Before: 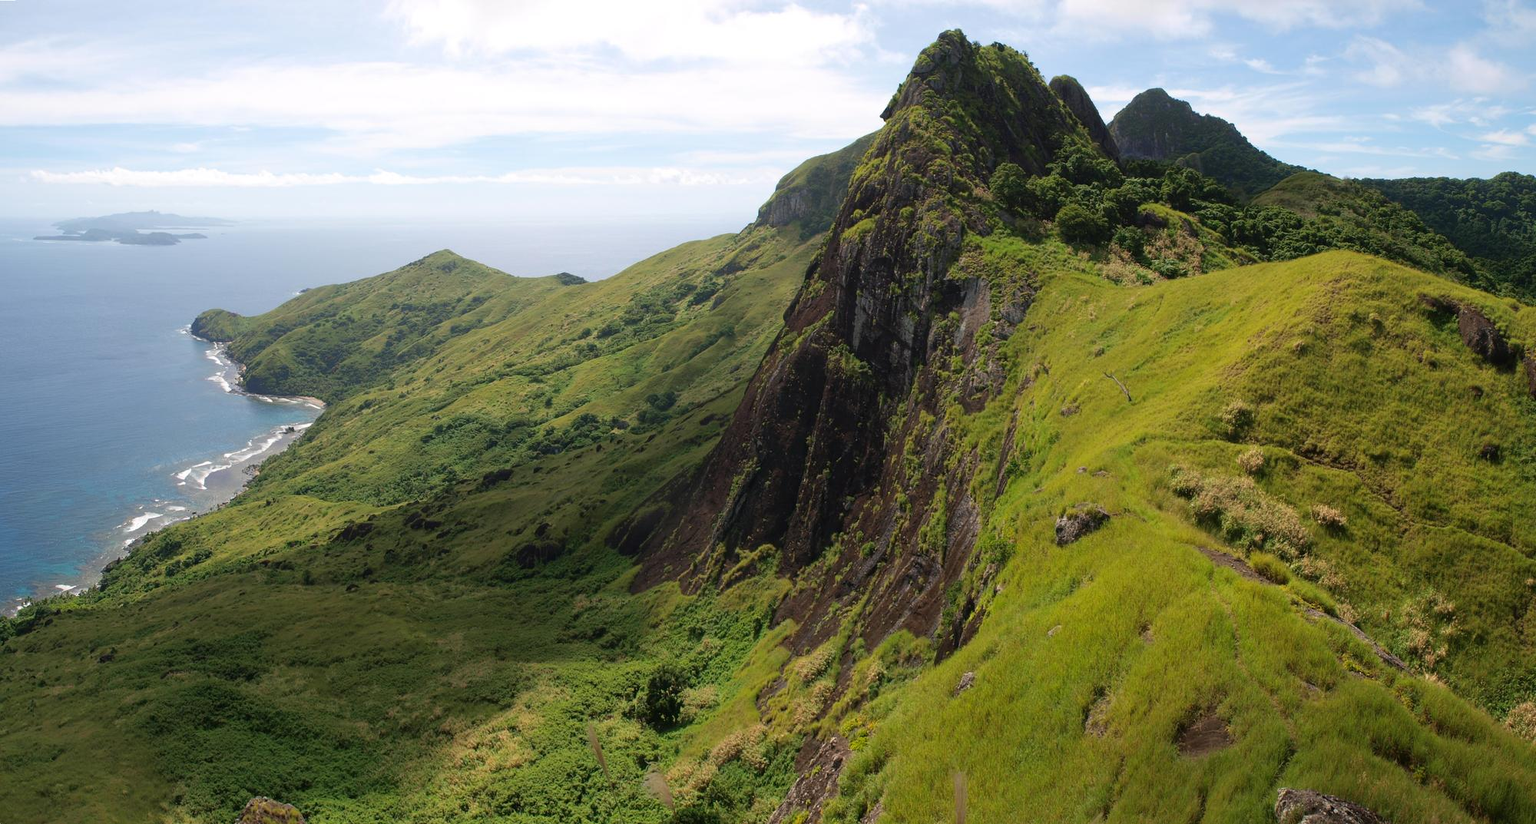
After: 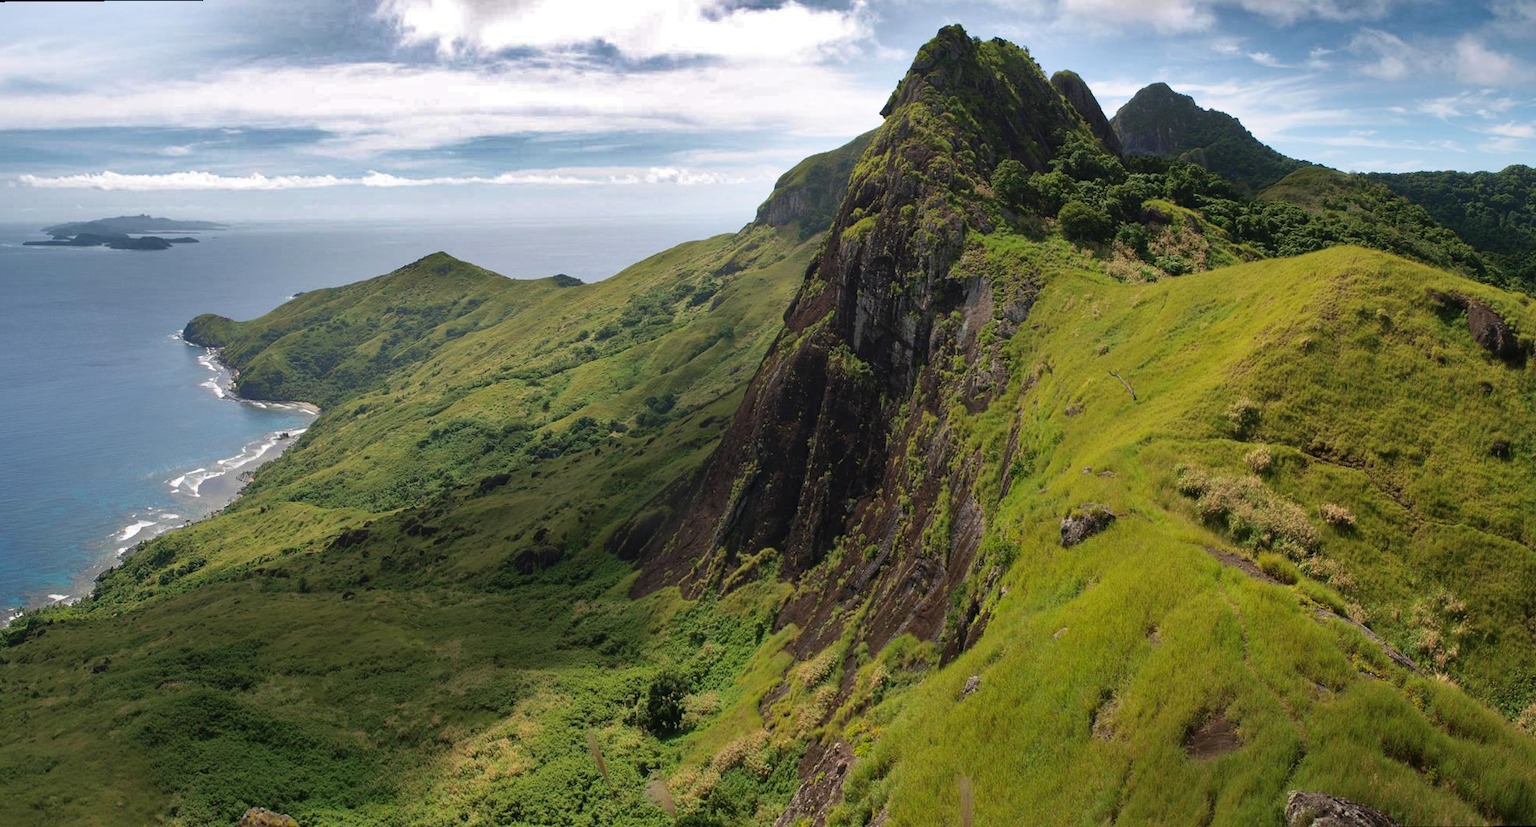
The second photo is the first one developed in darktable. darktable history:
shadows and highlights: shadows 20.91, highlights -82.73, soften with gaussian
rotate and perspective: rotation -0.45°, automatic cropping original format, crop left 0.008, crop right 0.992, crop top 0.012, crop bottom 0.988
